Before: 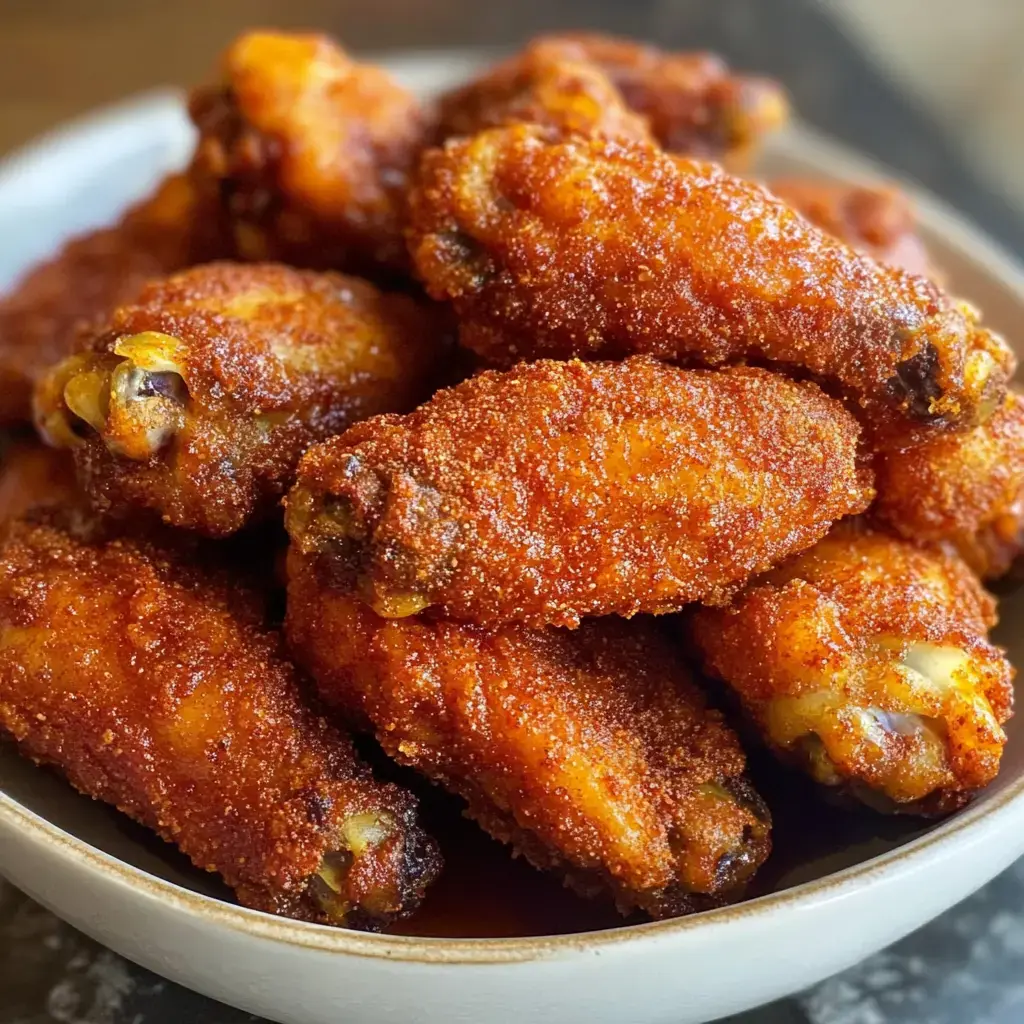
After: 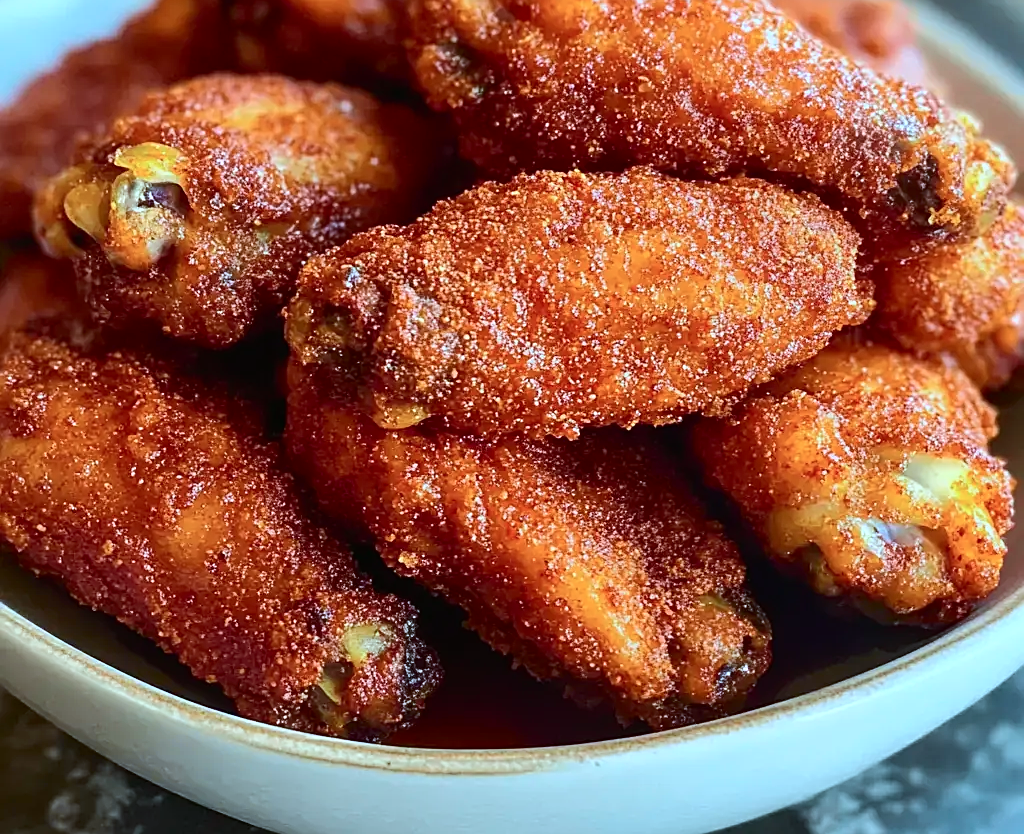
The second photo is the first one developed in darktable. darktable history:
tone curve: curves: ch0 [(0, 0.01) (0.037, 0.032) (0.131, 0.108) (0.275, 0.256) (0.483, 0.512) (0.61, 0.665) (0.696, 0.742) (0.792, 0.819) (0.911, 0.925) (0.997, 0.995)]; ch1 [(0, 0) (0.308, 0.29) (0.425, 0.411) (0.492, 0.488) (0.505, 0.503) (0.527, 0.531) (0.568, 0.594) (0.683, 0.702) (0.746, 0.77) (1, 1)]; ch2 [(0, 0) (0.246, 0.233) (0.36, 0.352) (0.415, 0.415) (0.485, 0.487) (0.502, 0.504) (0.525, 0.523) (0.539, 0.553) (0.587, 0.594) (0.636, 0.652) (0.711, 0.729) (0.845, 0.855) (0.998, 0.977)], color space Lab, independent channels, preserve colors none
crop and rotate: top 18.507%
sharpen: on, module defaults
color correction: highlights a* -10.69, highlights b* -19.19
